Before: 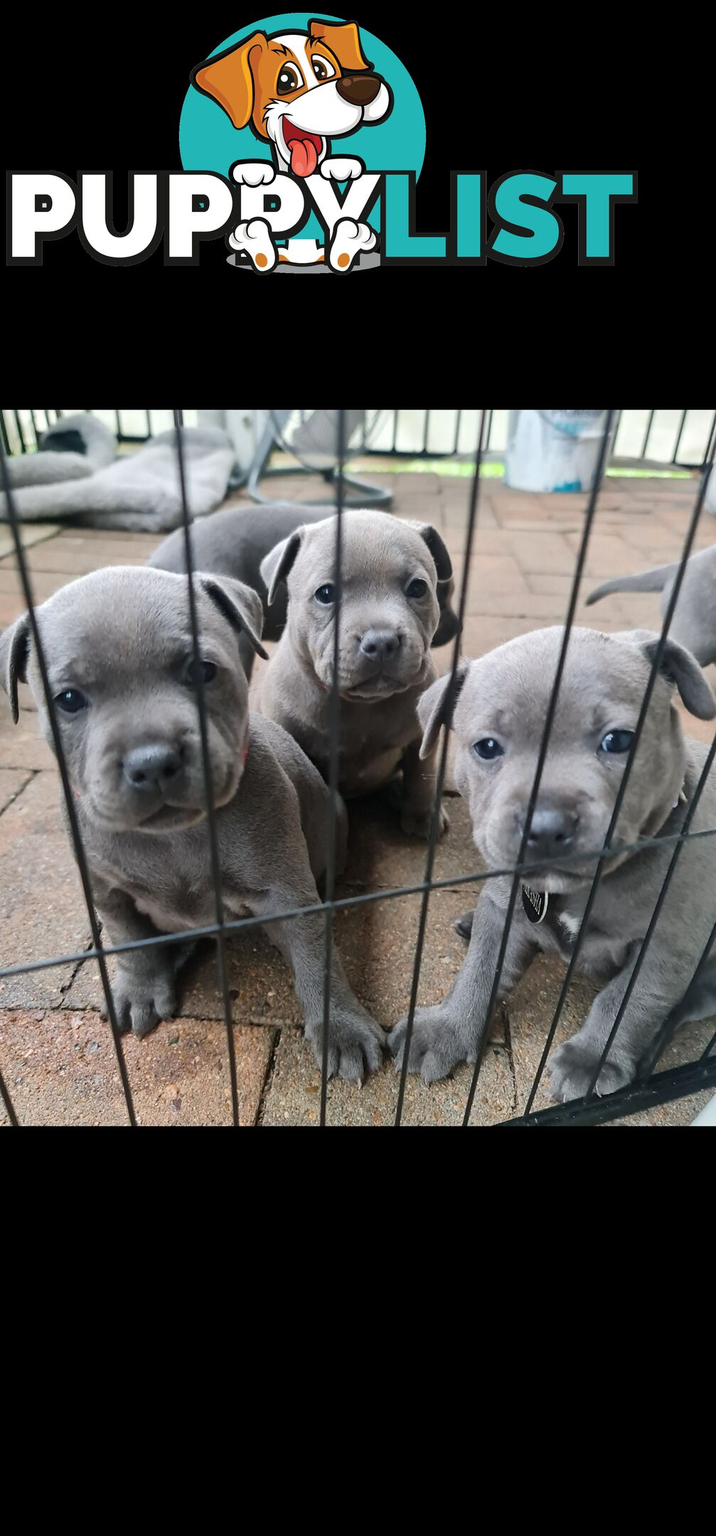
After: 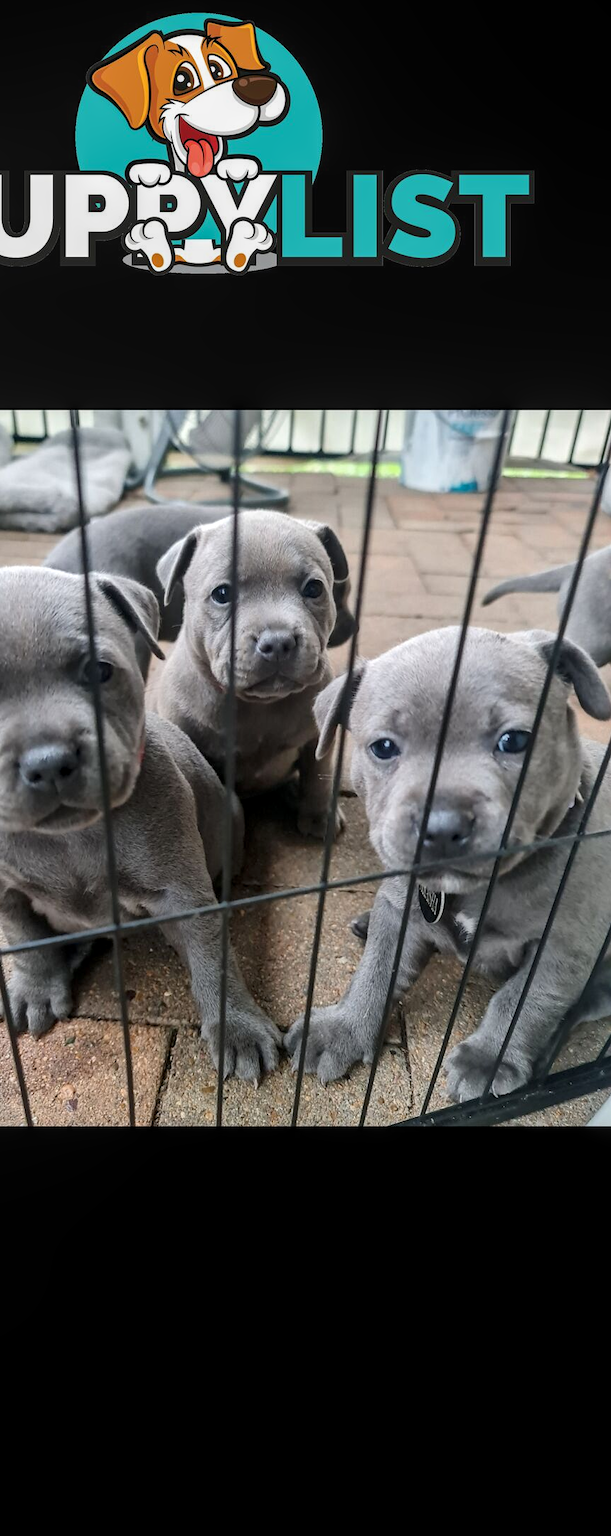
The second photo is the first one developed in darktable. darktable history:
local contrast: on, module defaults
crop and rotate: left 14.554%
